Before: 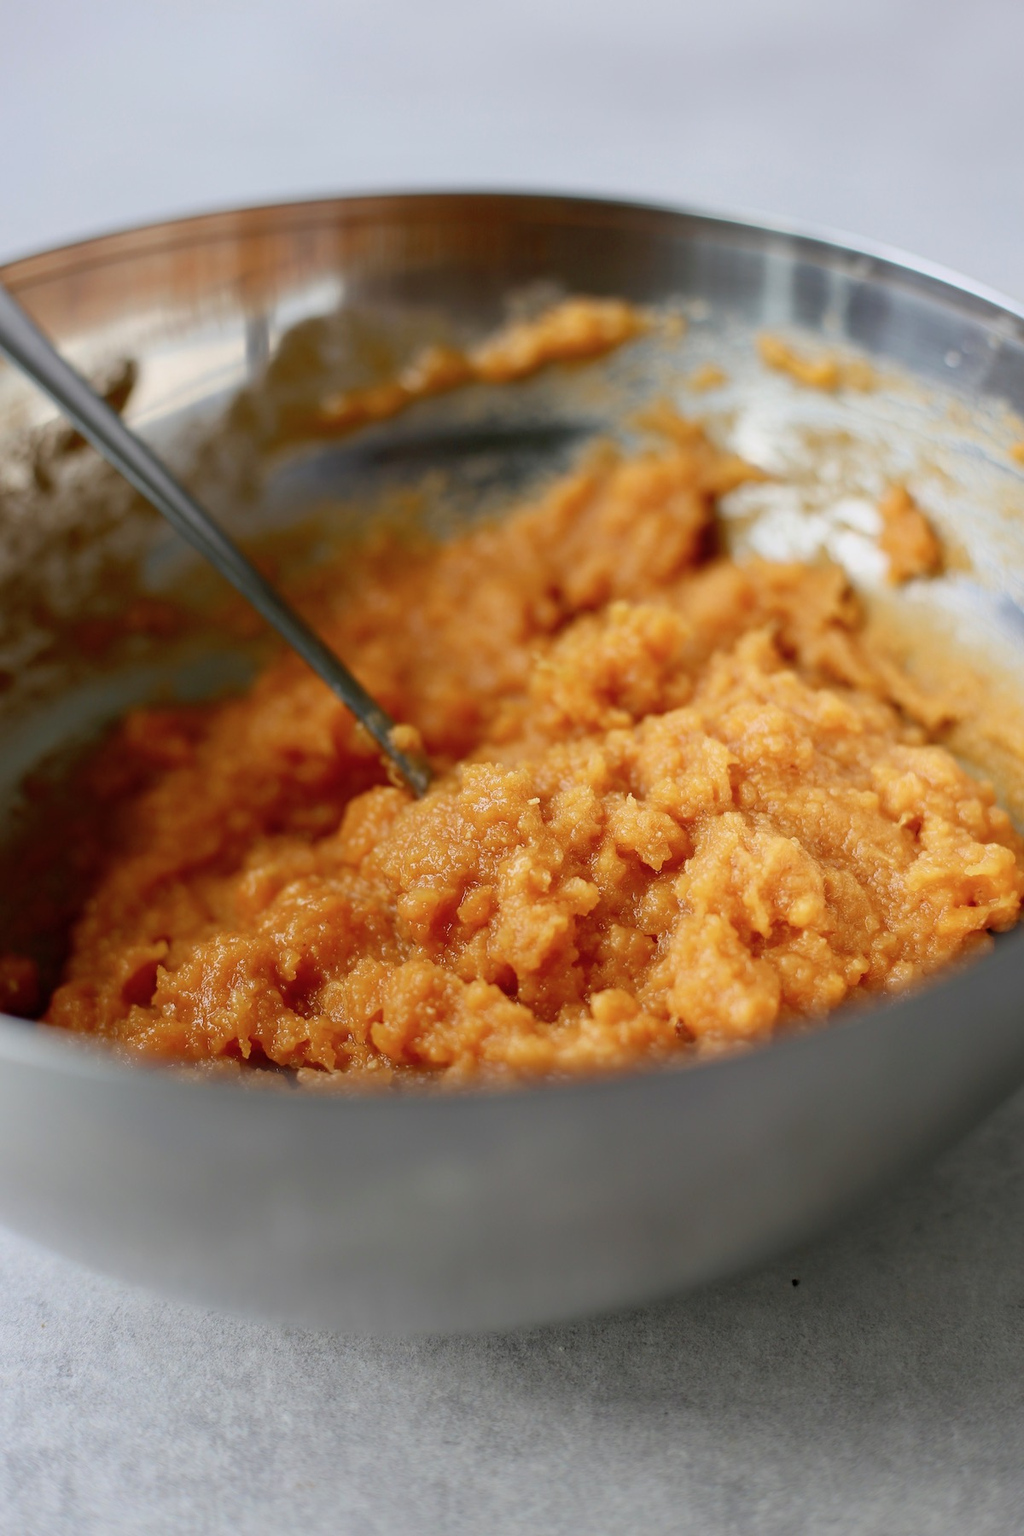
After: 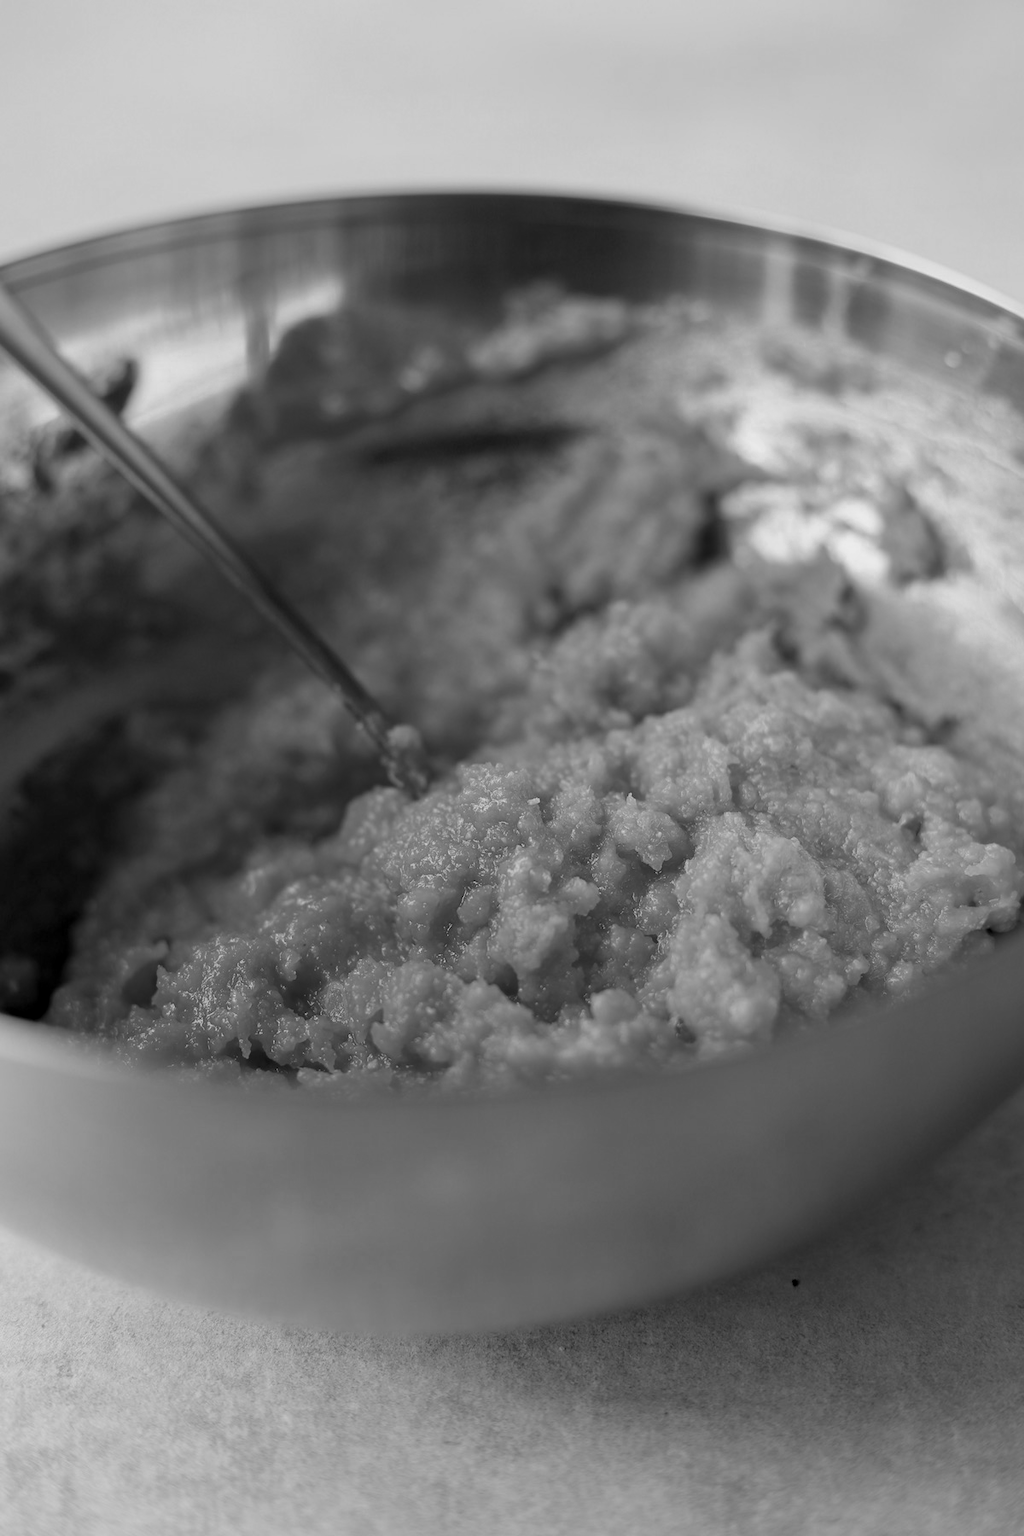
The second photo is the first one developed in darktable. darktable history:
color zones: curves: ch0 [(0, 0.48) (0.209, 0.398) (0.305, 0.332) (0.429, 0.493) (0.571, 0.5) (0.714, 0.5) (0.857, 0.5) (1, 0.48)]; ch1 [(0, 0.736) (0.143, 0.625) (0.225, 0.371) (0.429, 0.256) (0.571, 0.241) (0.714, 0.213) (0.857, 0.48) (1, 0.736)]; ch2 [(0, 0.448) (0.143, 0.498) (0.286, 0.5) (0.429, 0.5) (0.571, 0.5) (0.714, 0.5) (0.857, 0.5) (1, 0.448)]
monochrome: on, module defaults
